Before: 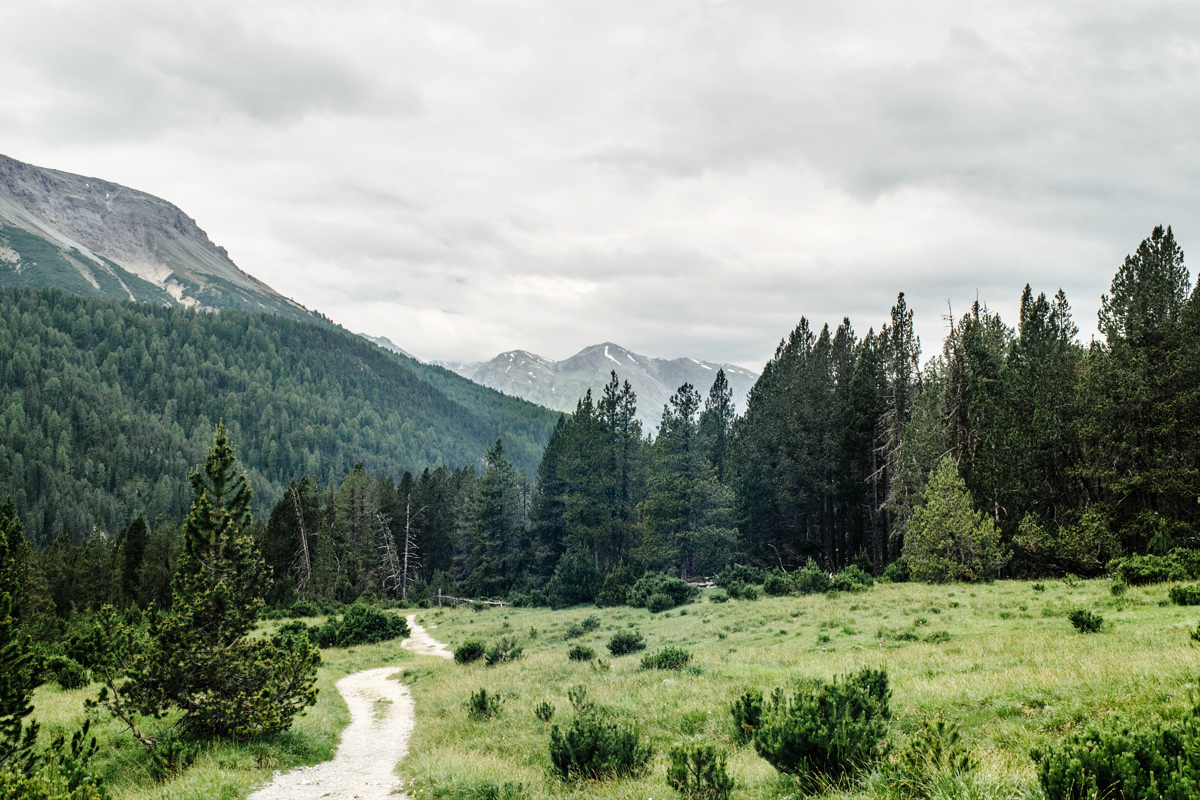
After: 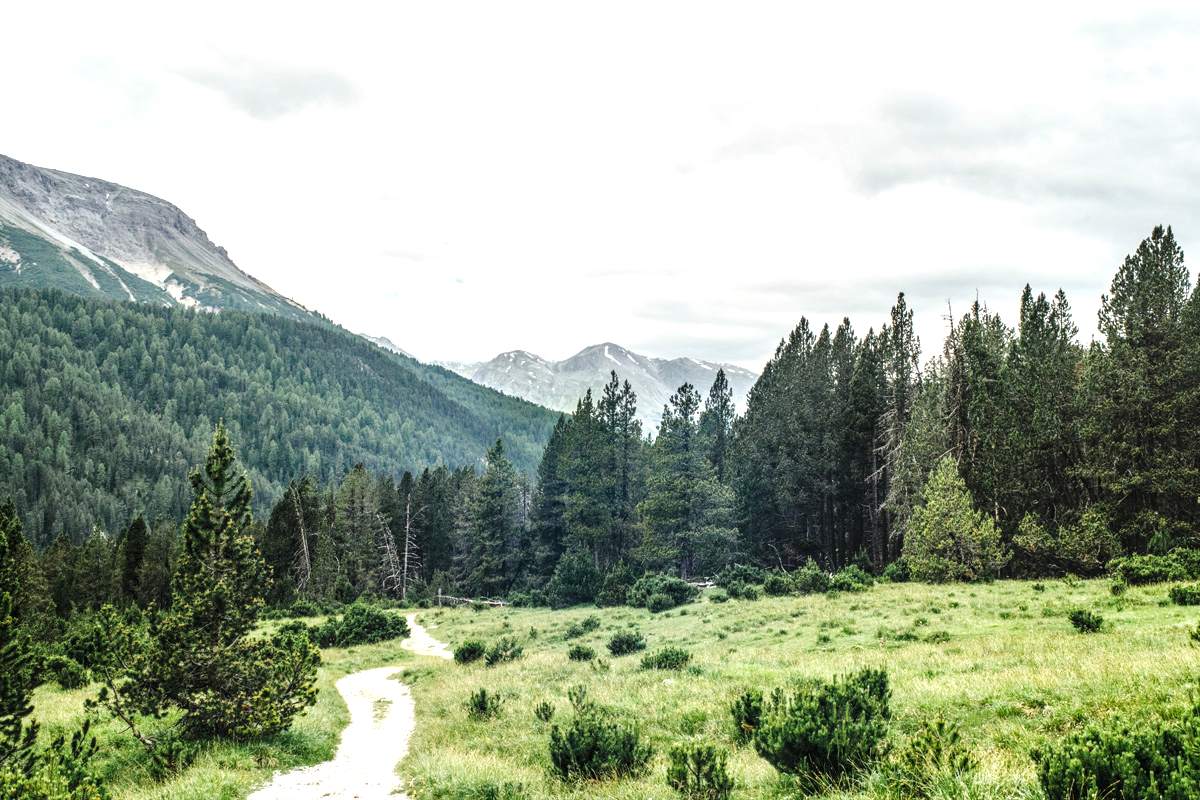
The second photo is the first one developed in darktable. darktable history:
exposure: black level correction -0.002, exposure 0.54 EV, compensate highlight preservation false
local contrast: on, module defaults
